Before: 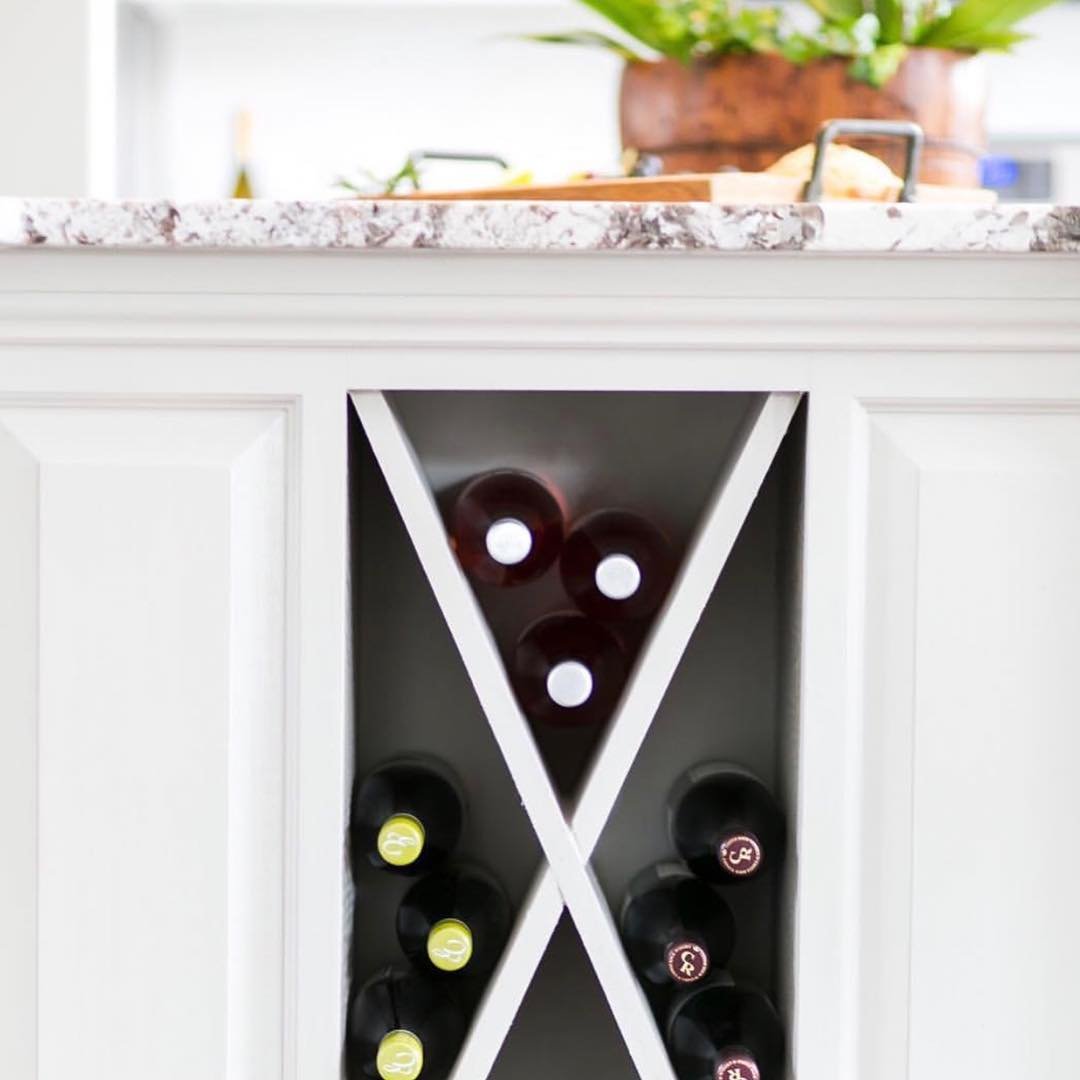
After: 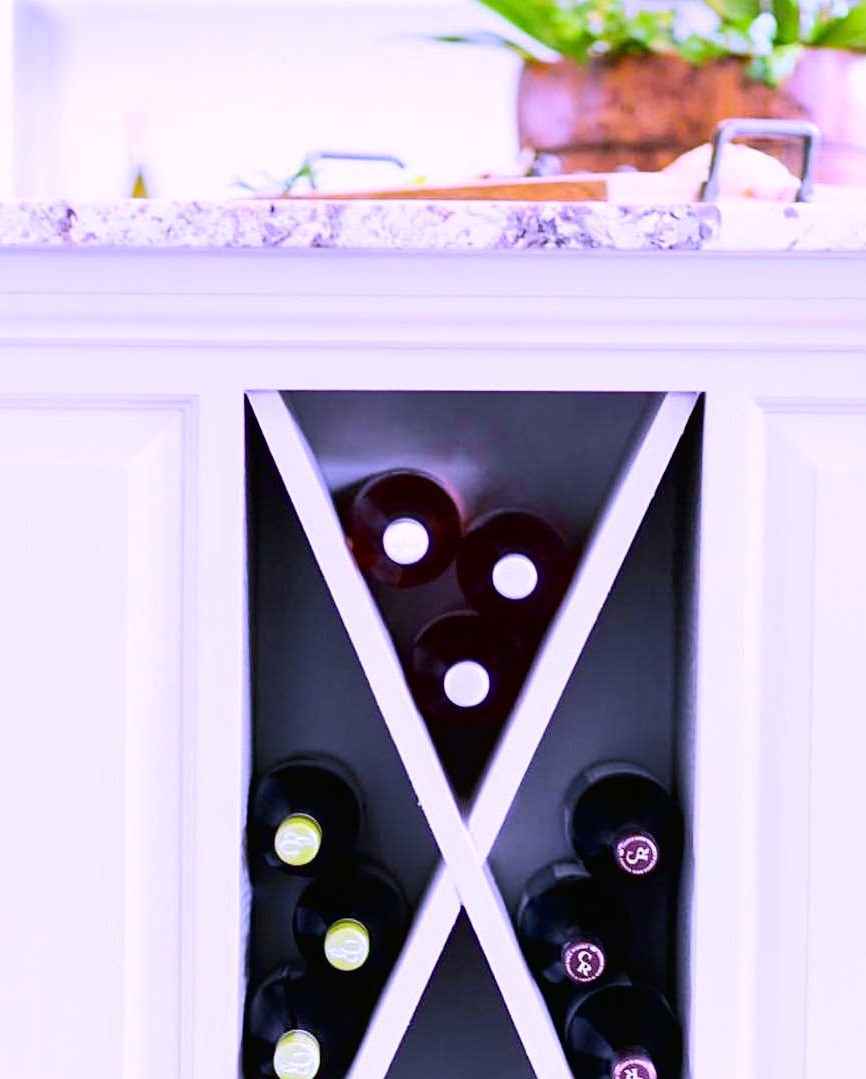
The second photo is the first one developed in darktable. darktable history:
tone curve: curves: ch0 [(0, 0.013) (0.054, 0.018) (0.205, 0.191) (0.289, 0.292) (0.39, 0.424) (0.493, 0.551) (0.666, 0.743) (0.795, 0.841) (1, 0.998)]; ch1 [(0, 0) (0.385, 0.343) (0.439, 0.415) (0.494, 0.495) (0.501, 0.501) (0.51, 0.509) (0.548, 0.554) (0.586, 0.601) (0.66, 0.687) (0.783, 0.804) (1, 1)]; ch2 [(0, 0) (0.304, 0.31) (0.403, 0.399) (0.441, 0.428) (0.47, 0.469) (0.498, 0.496) (0.524, 0.538) (0.566, 0.579) (0.633, 0.665) (0.7, 0.711) (1, 1)], color space Lab, independent channels, preserve colors none
white balance: red 0.98, blue 1.61
sharpen: amount 0.2
crop and rotate: left 9.597%, right 10.195%
haze removal: strength 0.29, distance 0.25, compatibility mode true, adaptive false
